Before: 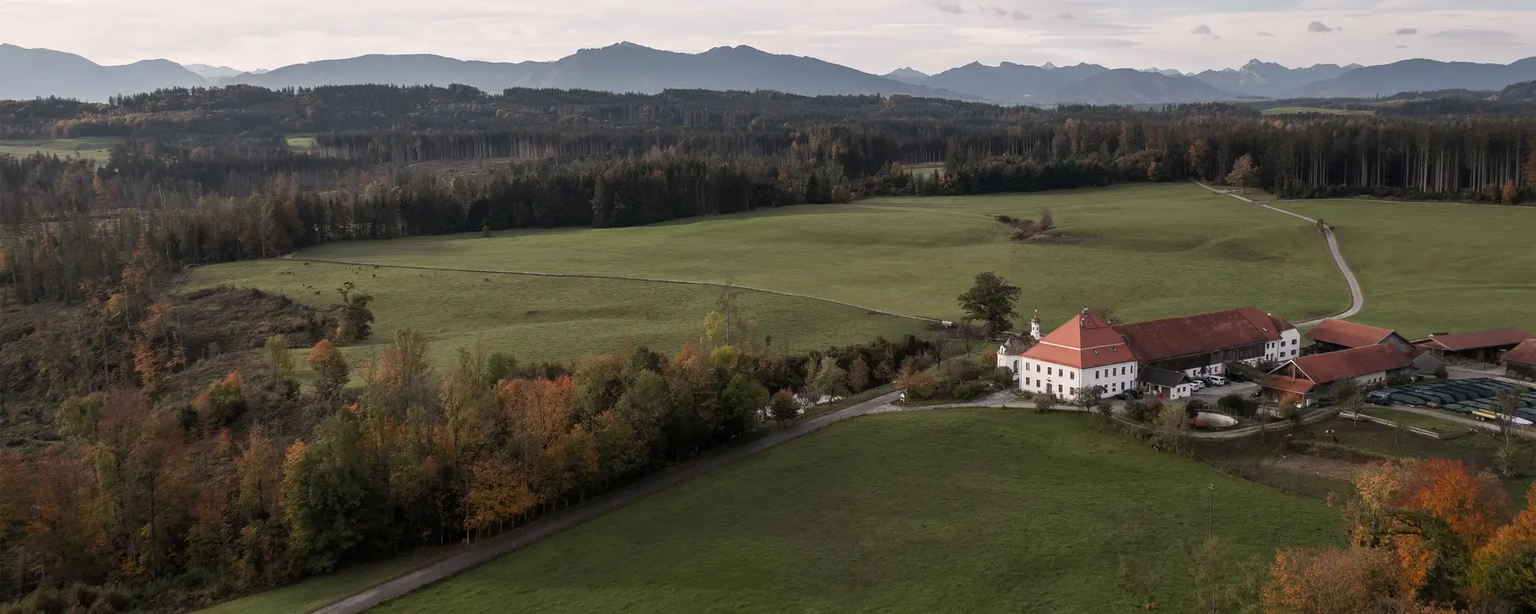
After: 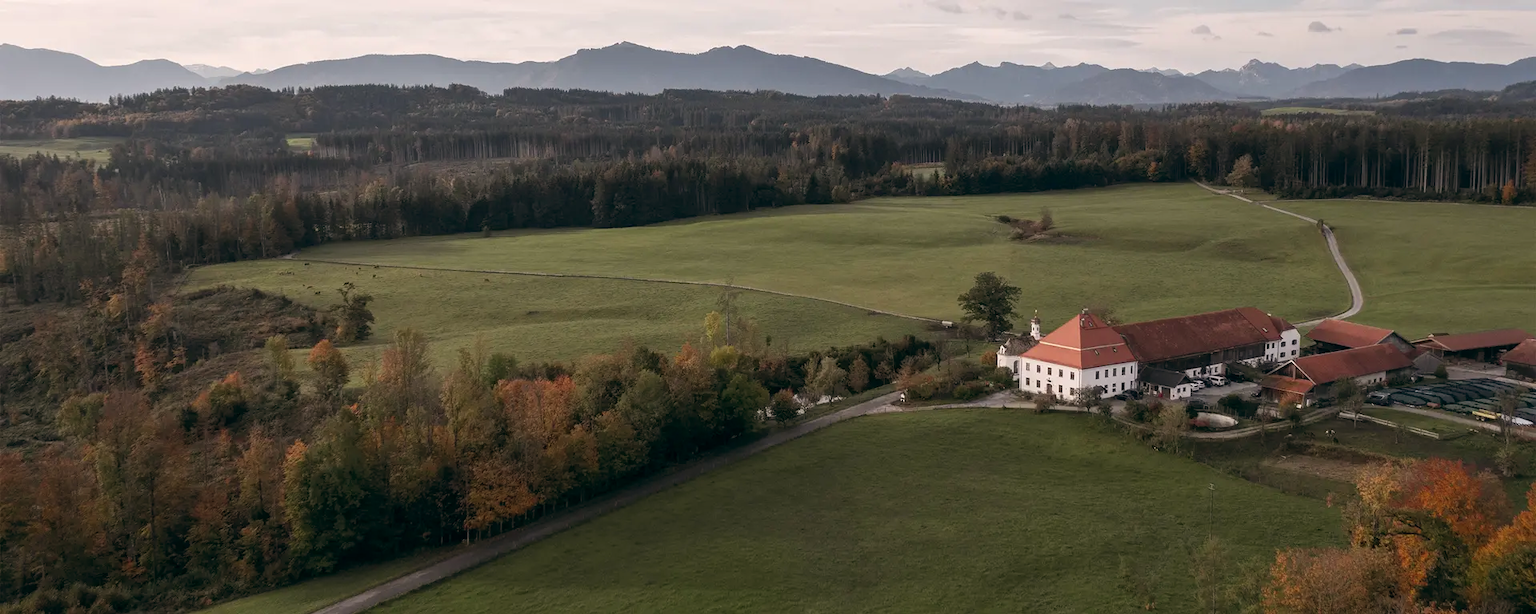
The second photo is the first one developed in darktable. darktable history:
color balance: lift [1, 0.998, 1.001, 1.002], gamma [1, 1.02, 1, 0.98], gain [1, 1.02, 1.003, 0.98]
